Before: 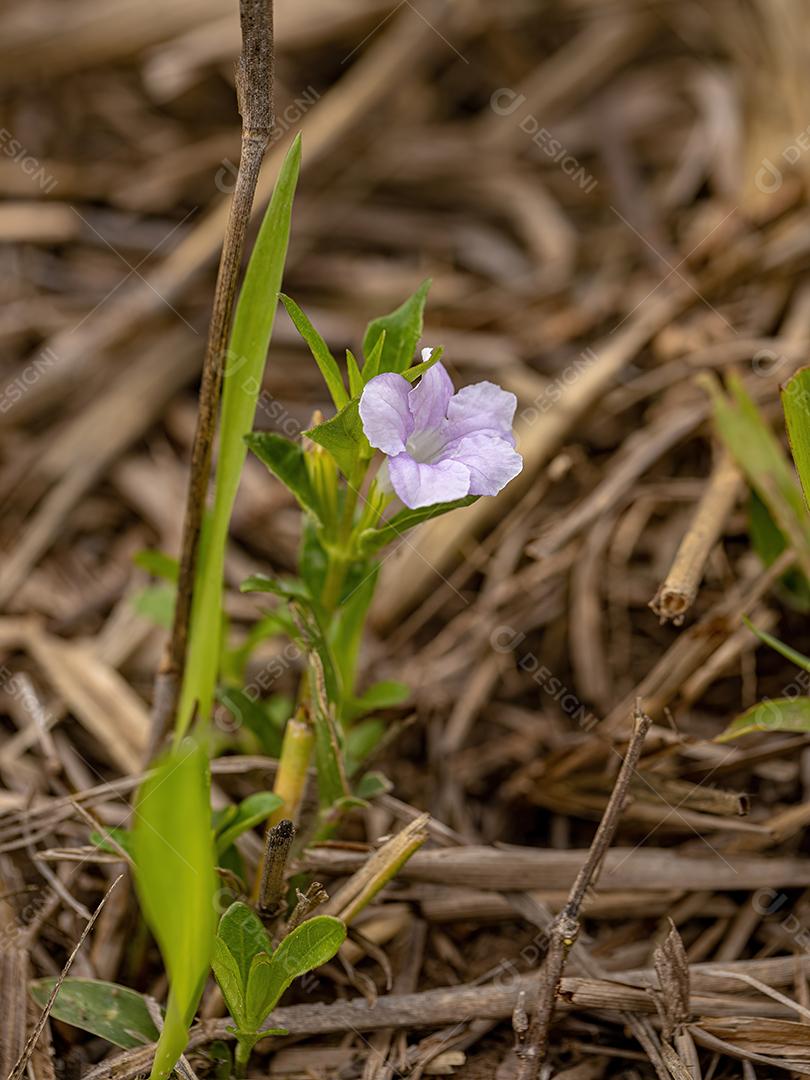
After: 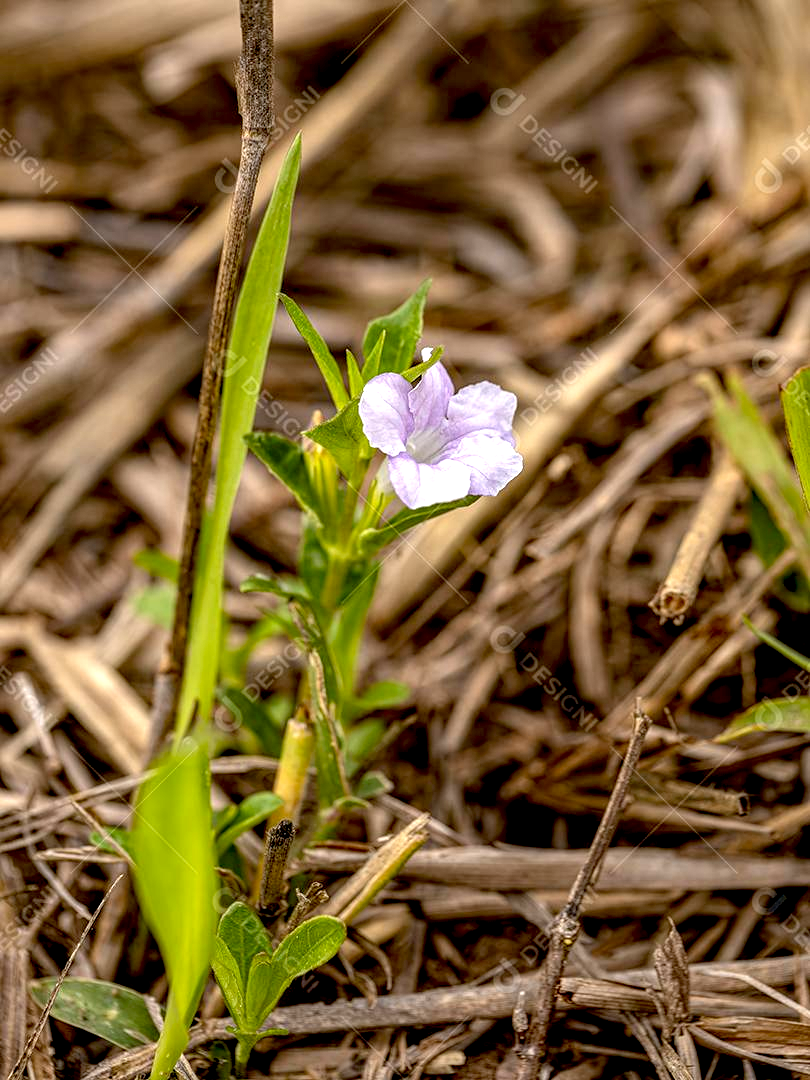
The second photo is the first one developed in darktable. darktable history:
exposure: black level correction 0.012, exposure 0.7 EV, compensate exposure bias true, compensate highlight preservation false
local contrast: detail 130%
